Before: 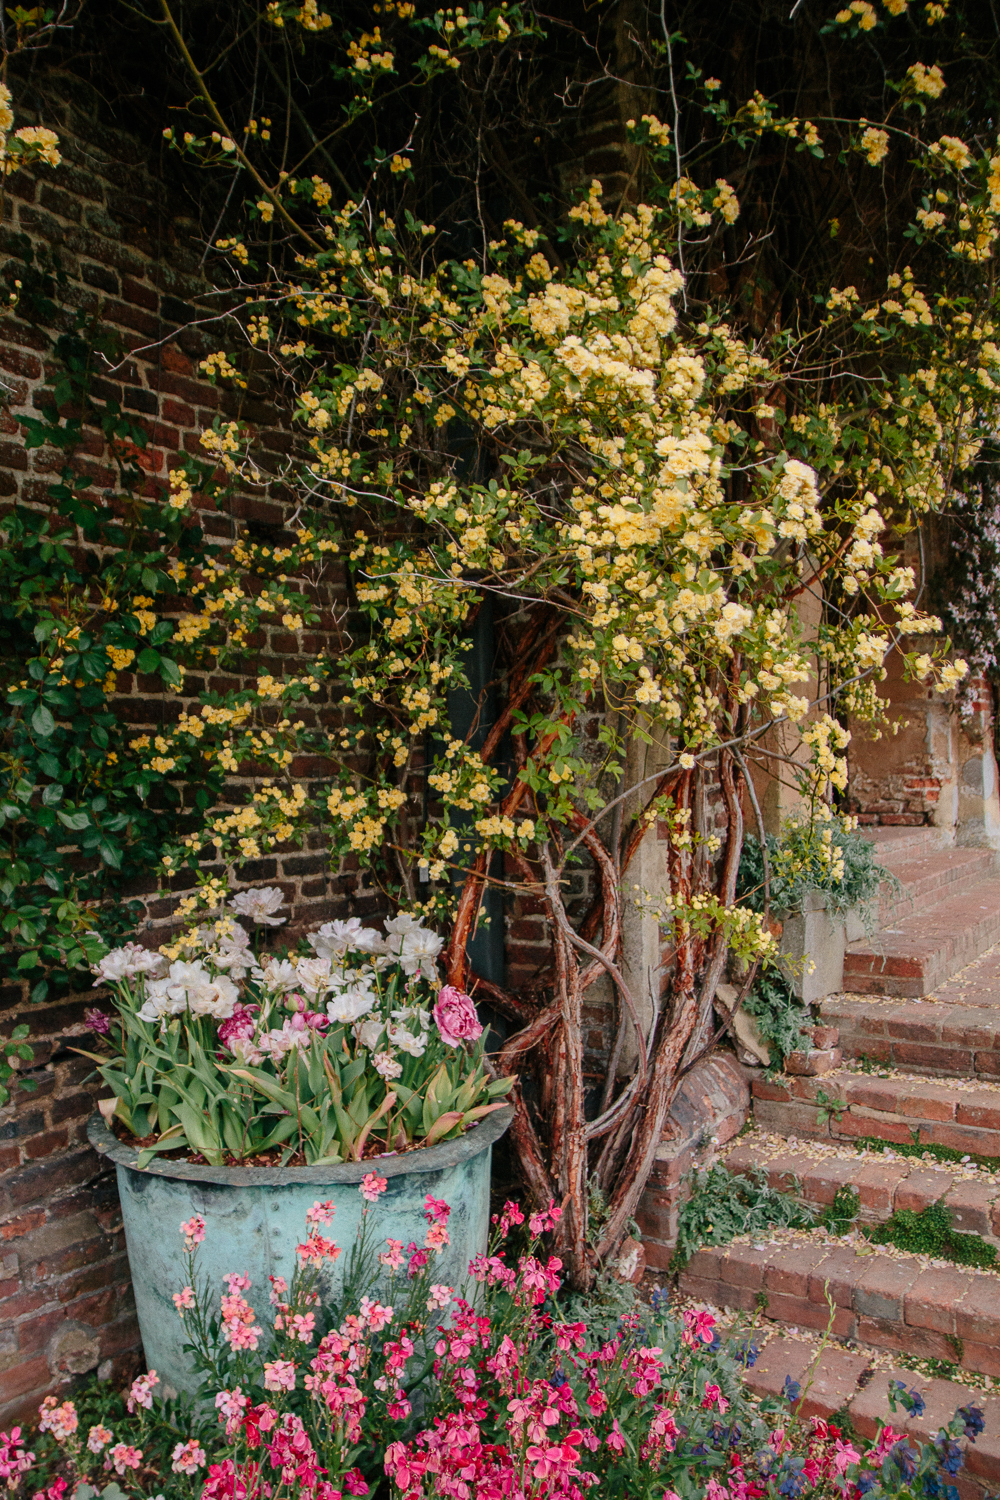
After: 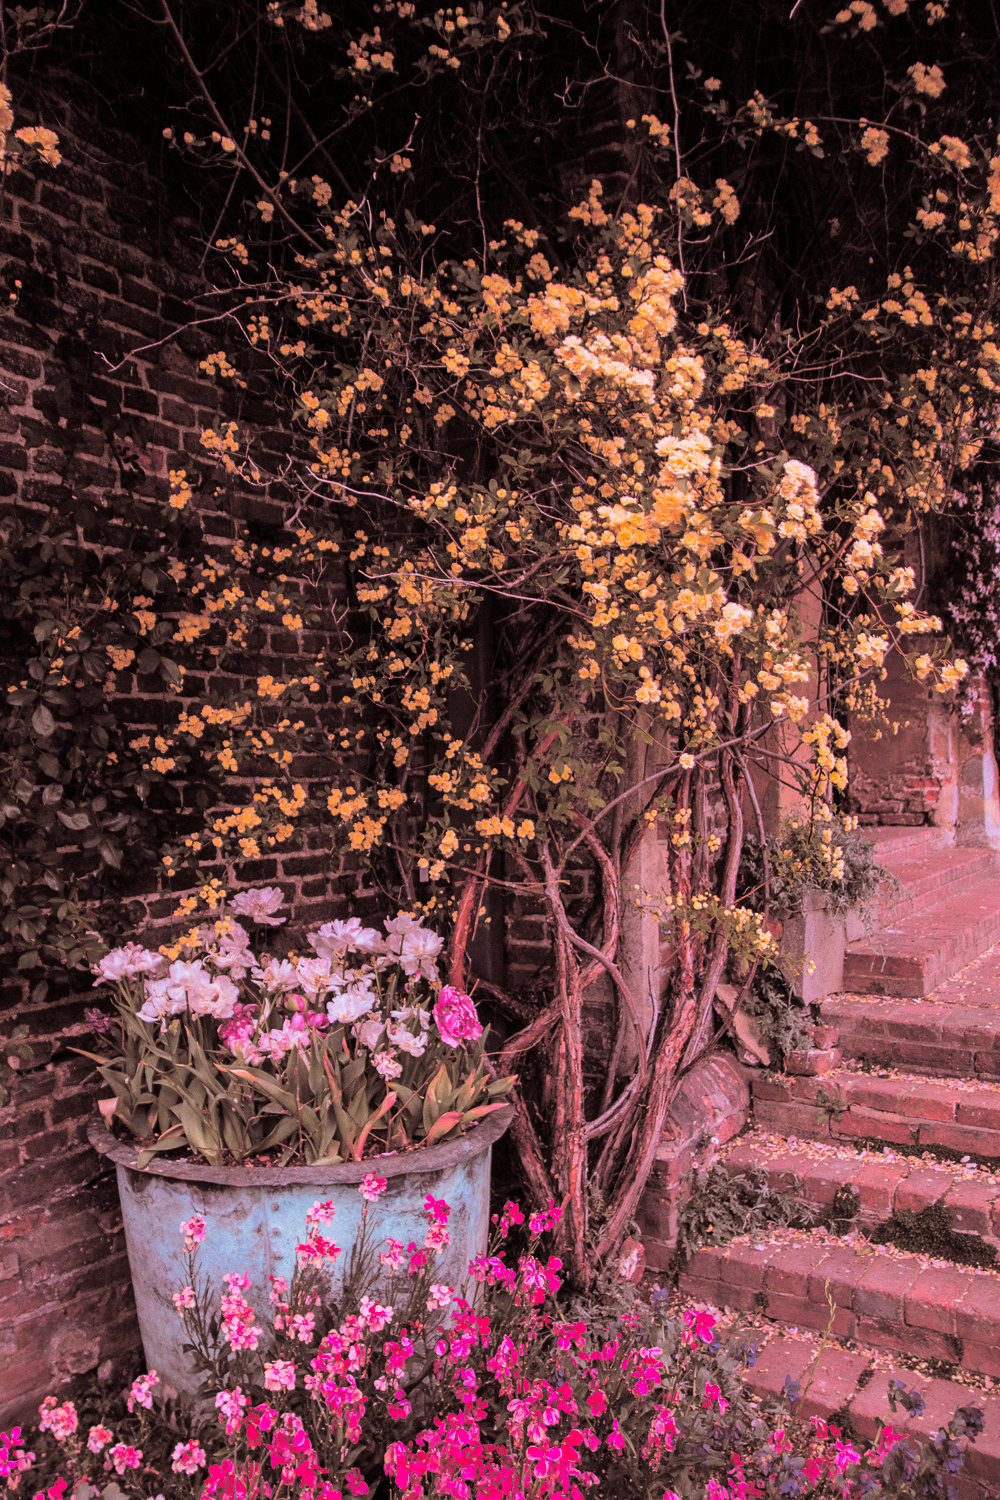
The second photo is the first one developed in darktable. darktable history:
color correction: highlights a* 19.5, highlights b* -11.53, saturation 1.69
split-toning: shadows › saturation 0.3, highlights › hue 180°, highlights › saturation 0.3, compress 0%
